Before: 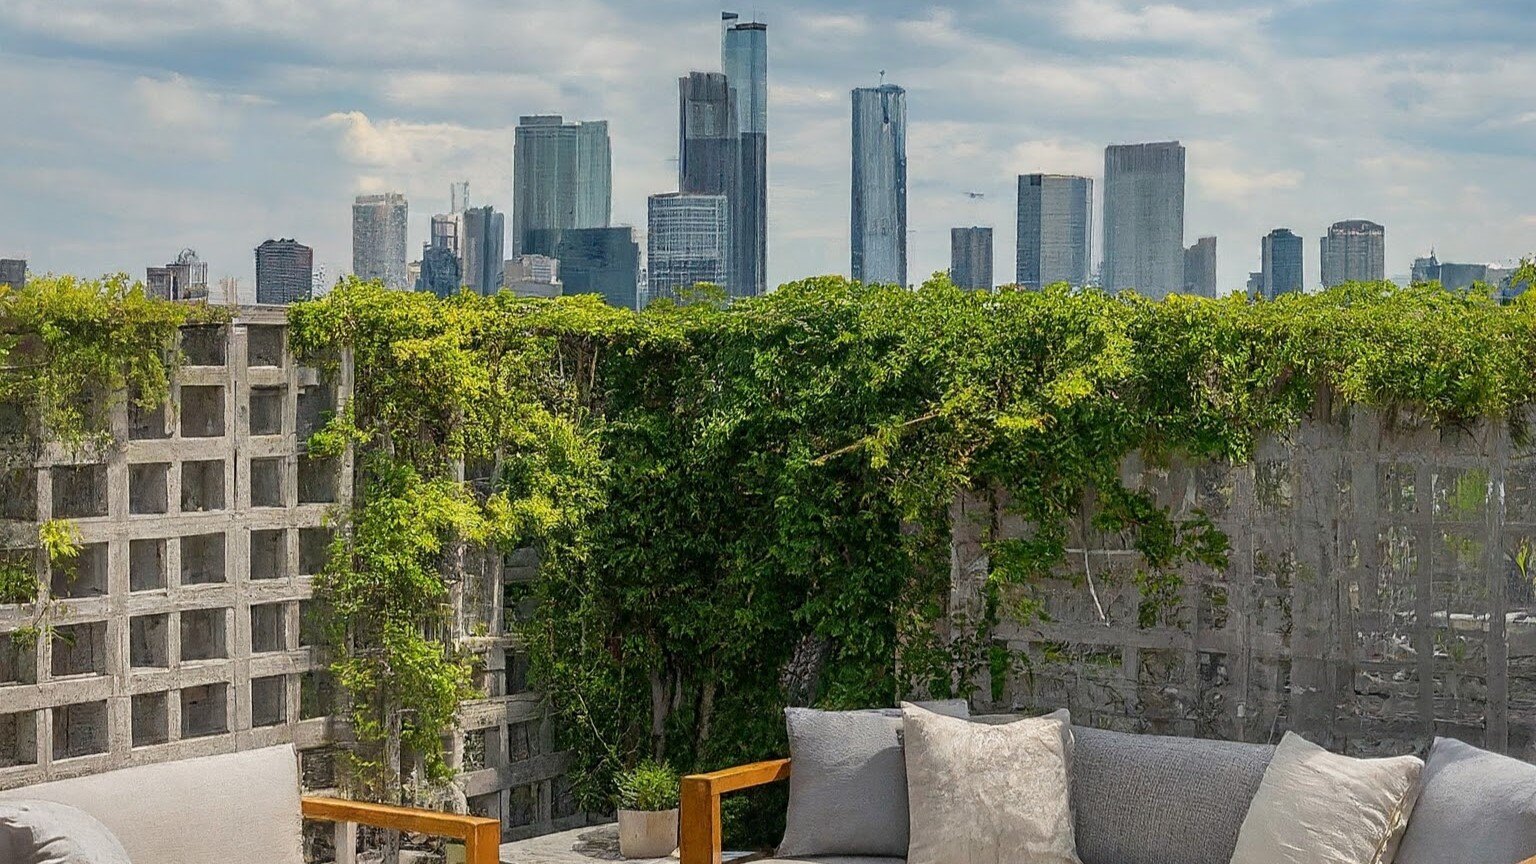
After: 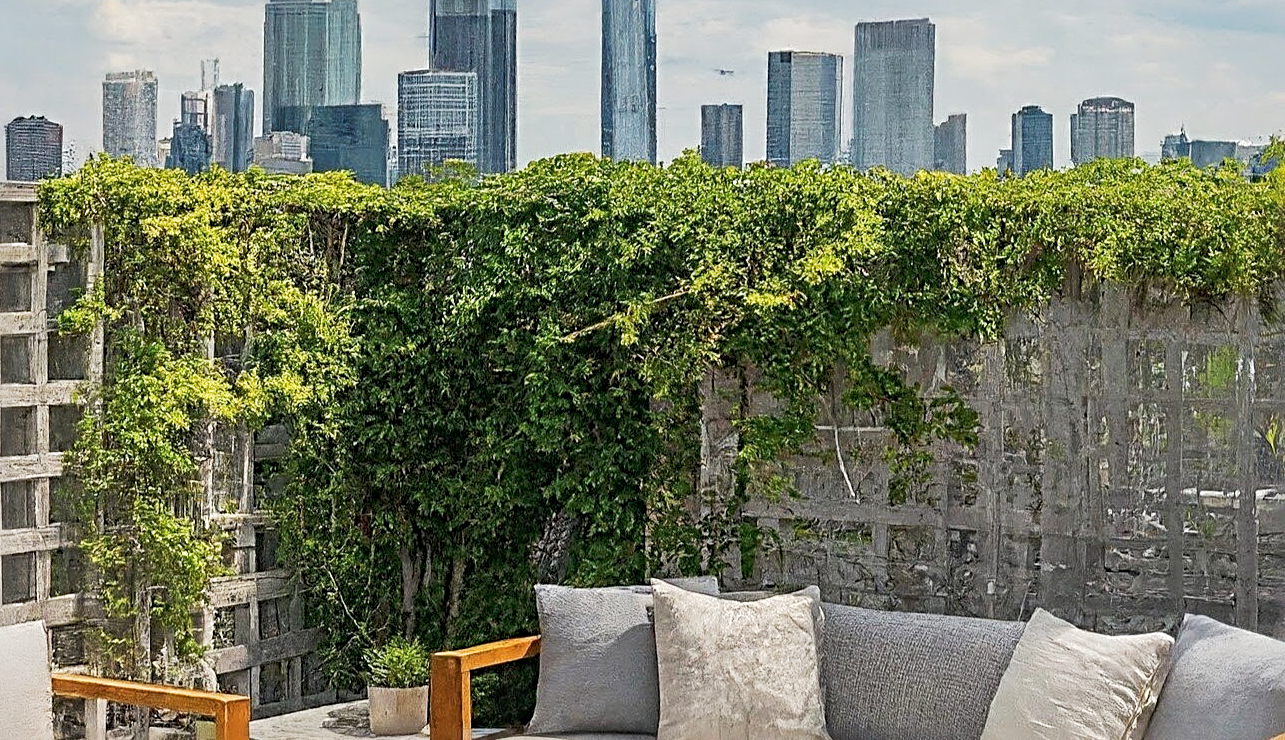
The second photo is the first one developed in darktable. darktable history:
crop: left 16.315%, top 14.246%
tone curve: curves: ch0 [(0, 0) (0.003, 0.026) (0.011, 0.03) (0.025, 0.047) (0.044, 0.082) (0.069, 0.119) (0.1, 0.157) (0.136, 0.19) (0.177, 0.231) (0.224, 0.27) (0.277, 0.318) (0.335, 0.383) (0.399, 0.456) (0.468, 0.532) (0.543, 0.618) (0.623, 0.71) (0.709, 0.786) (0.801, 0.851) (0.898, 0.908) (1, 1)], preserve colors none
local contrast: highlights 100%, shadows 100%, detail 120%, midtone range 0.2
sharpen: radius 4.883
